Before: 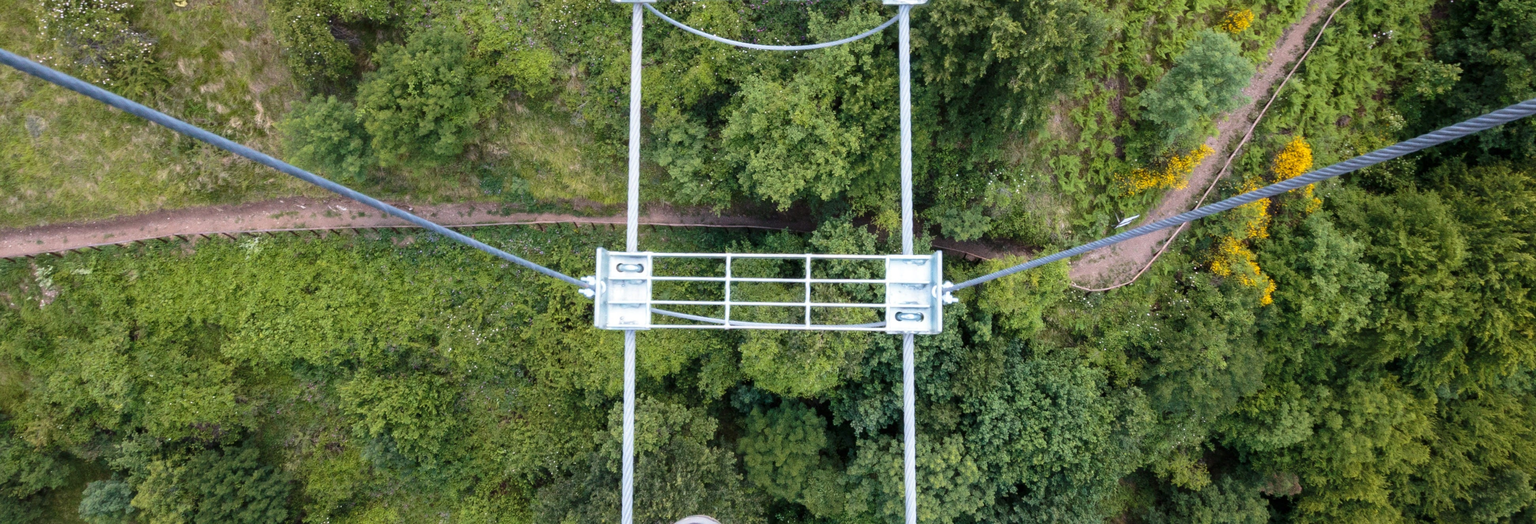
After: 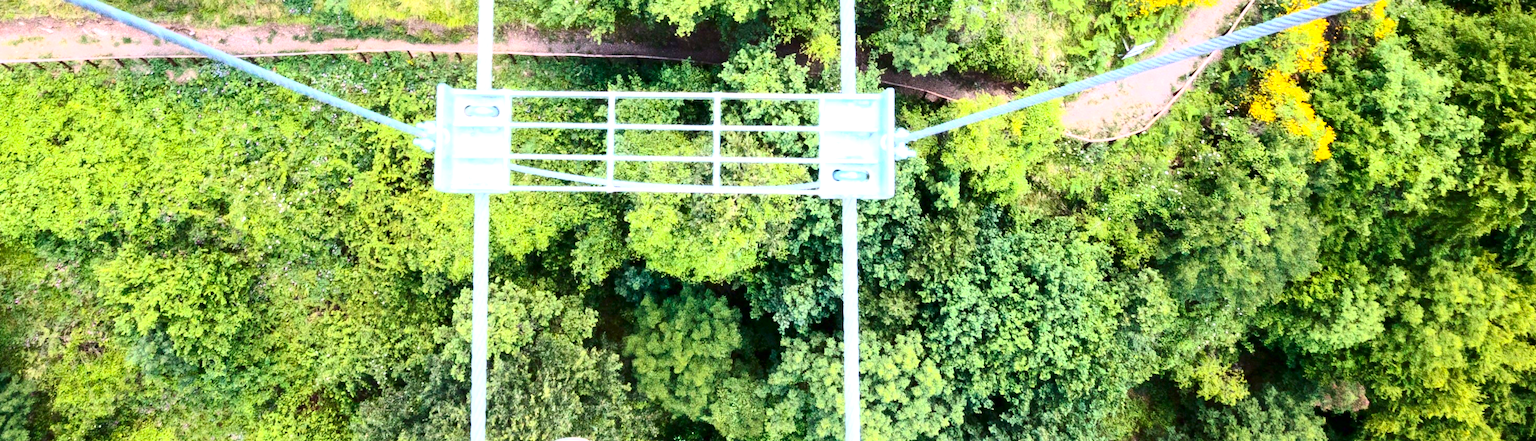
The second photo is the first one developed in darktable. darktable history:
base curve: curves: ch0 [(0, 0) (0.557, 0.834) (1, 1)]
contrast brightness saturation: contrast 0.21, brightness -0.11, saturation 0.21
exposure: black level correction 0, exposure 1 EV, compensate exposure bias true, compensate highlight preservation false
crop and rotate: left 17.299%, top 35.115%, right 7.015%, bottom 1.024%
